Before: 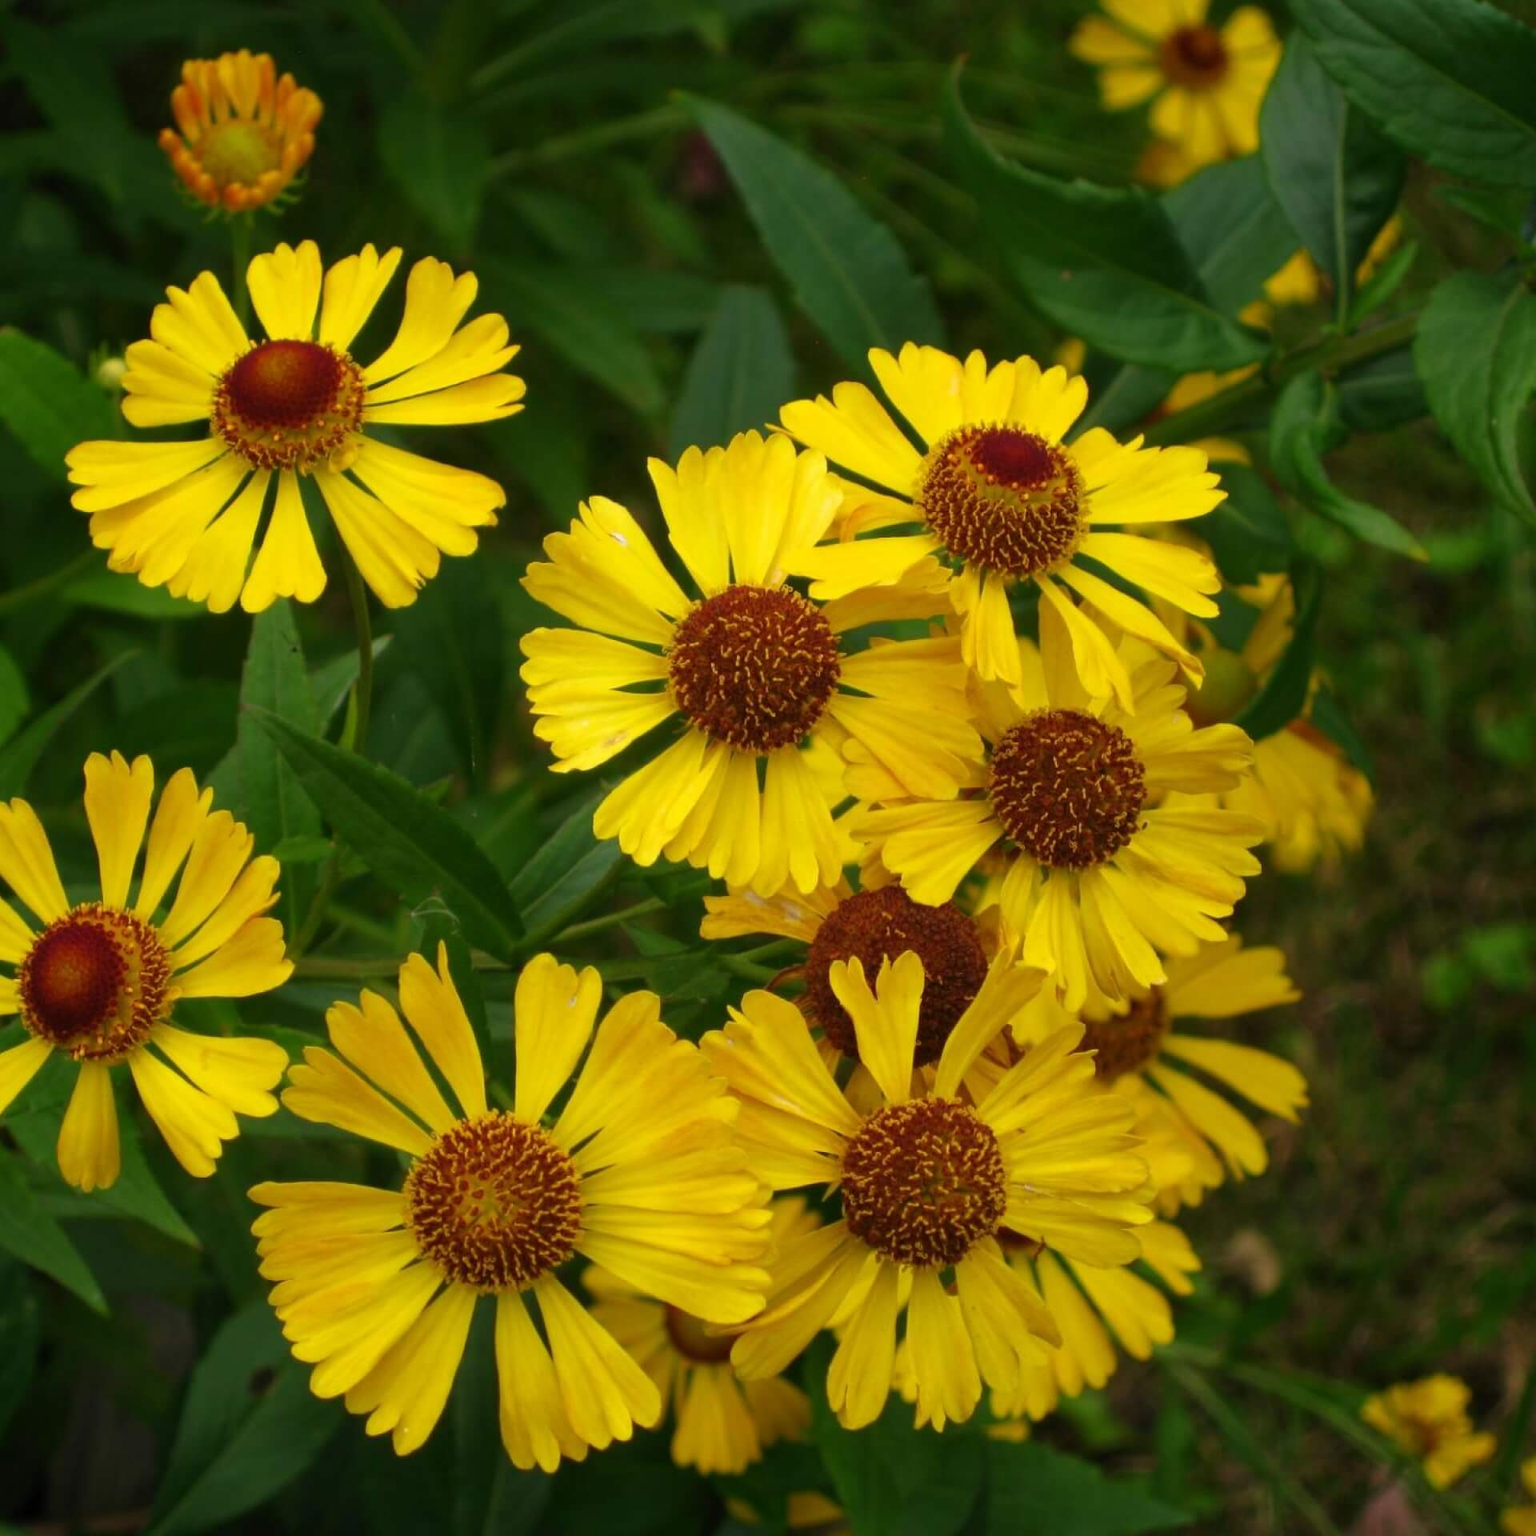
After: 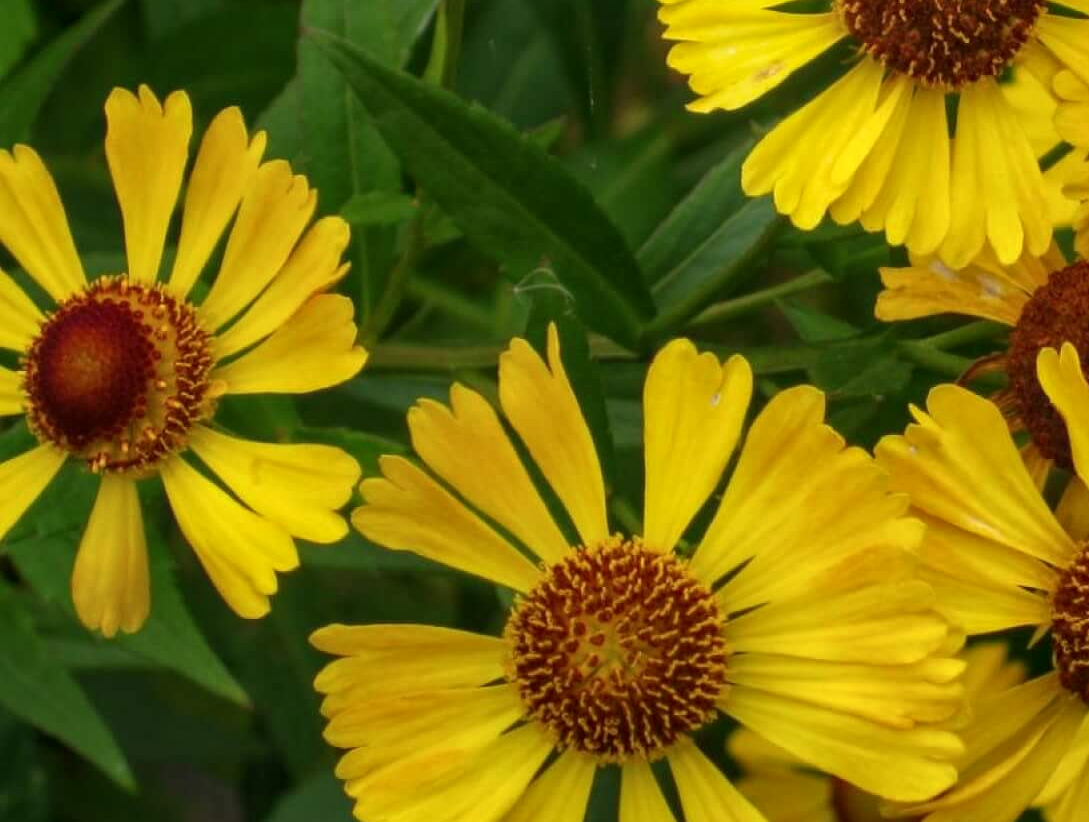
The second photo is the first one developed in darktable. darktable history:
crop: top 44.469%, right 43.231%, bottom 12.709%
local contrast: on, module defaults
